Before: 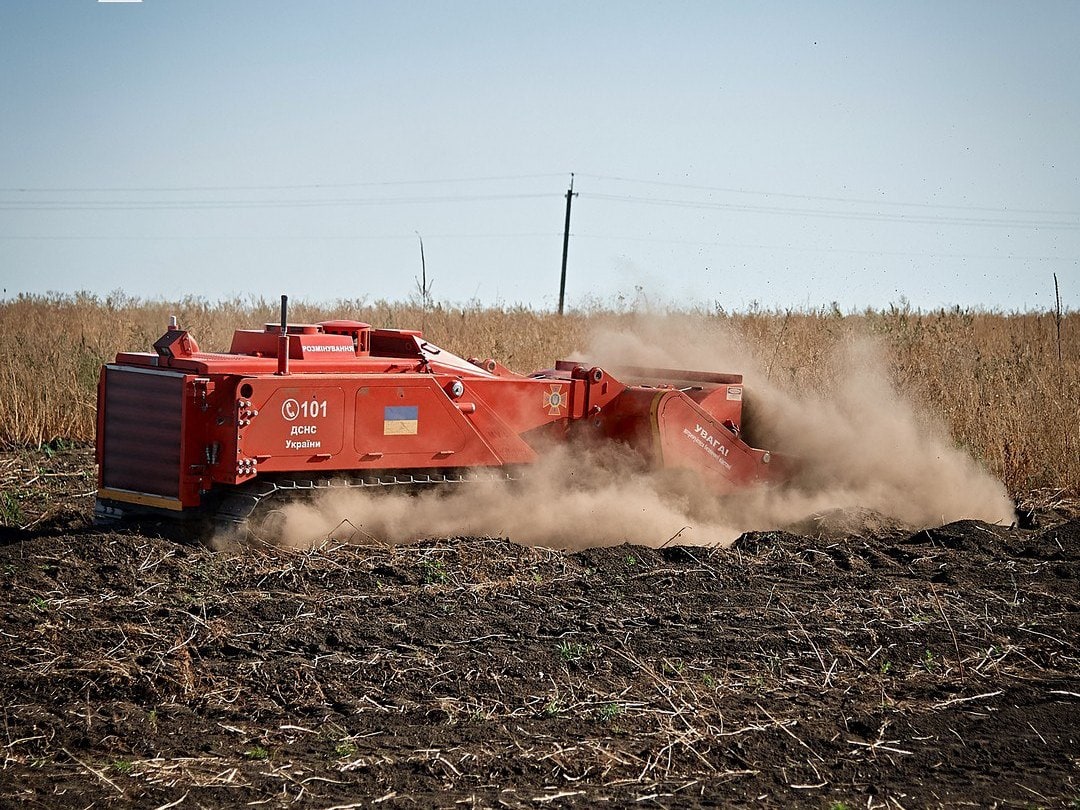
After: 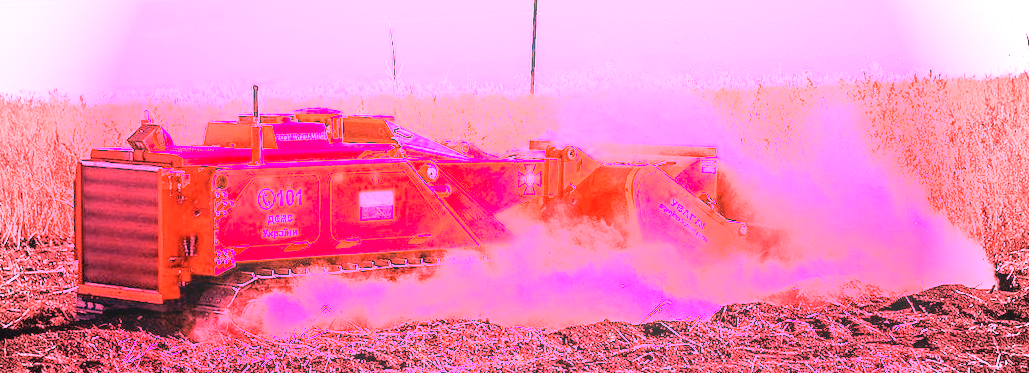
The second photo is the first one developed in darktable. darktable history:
white balance: red 4.26, blue 1.802
crop and rotate: top 26.056%, bottom 25.543%
vignetting: on, module defaults
rotate and perspective: rotation -2.12°, lens shift (vertical) 0.009, lens shift (horizontal) -0.008, automatic cropping original format, crop left 0.036, crop right 0.964, crop top 0.05, crop bottom 0.959
local contrast: on, module defaults
